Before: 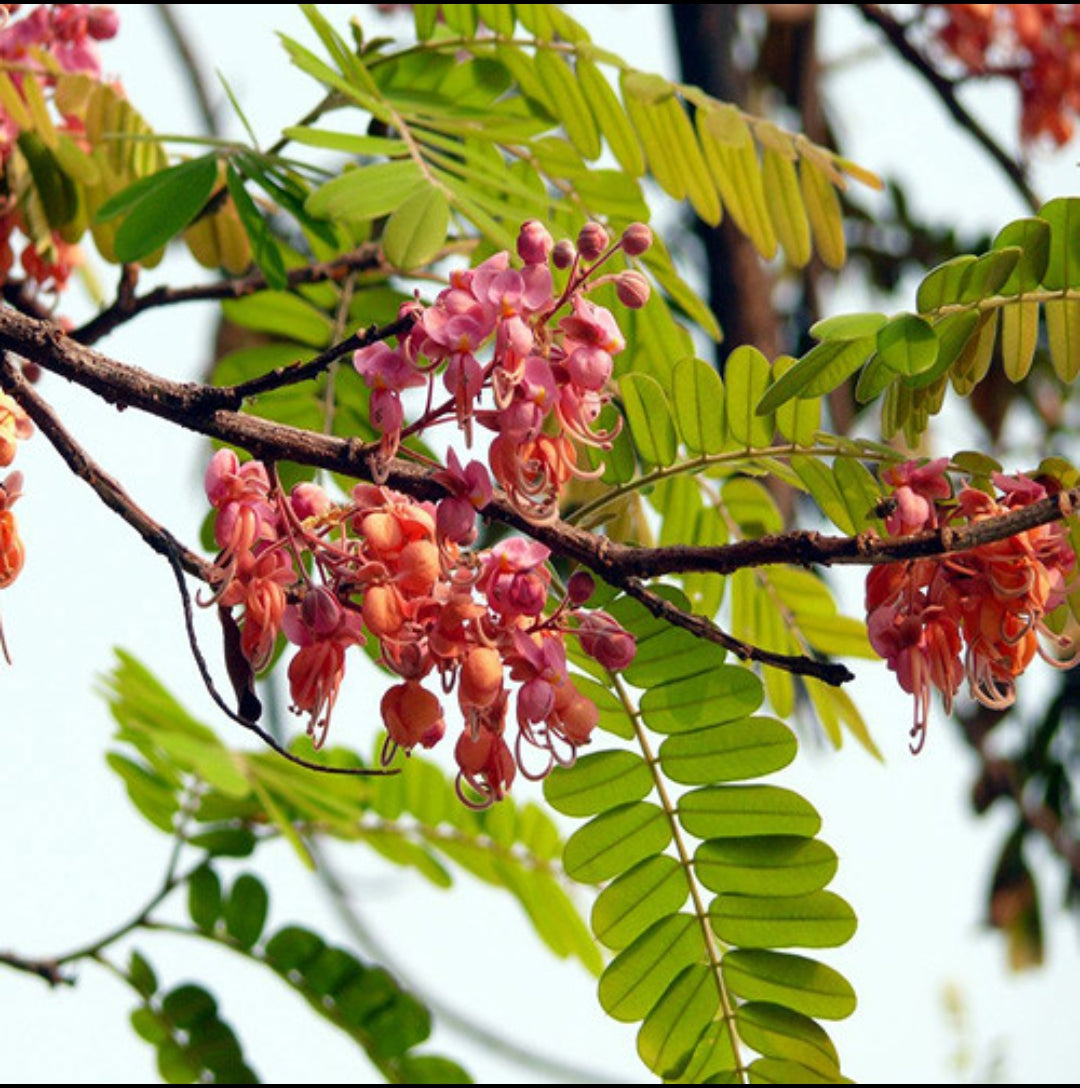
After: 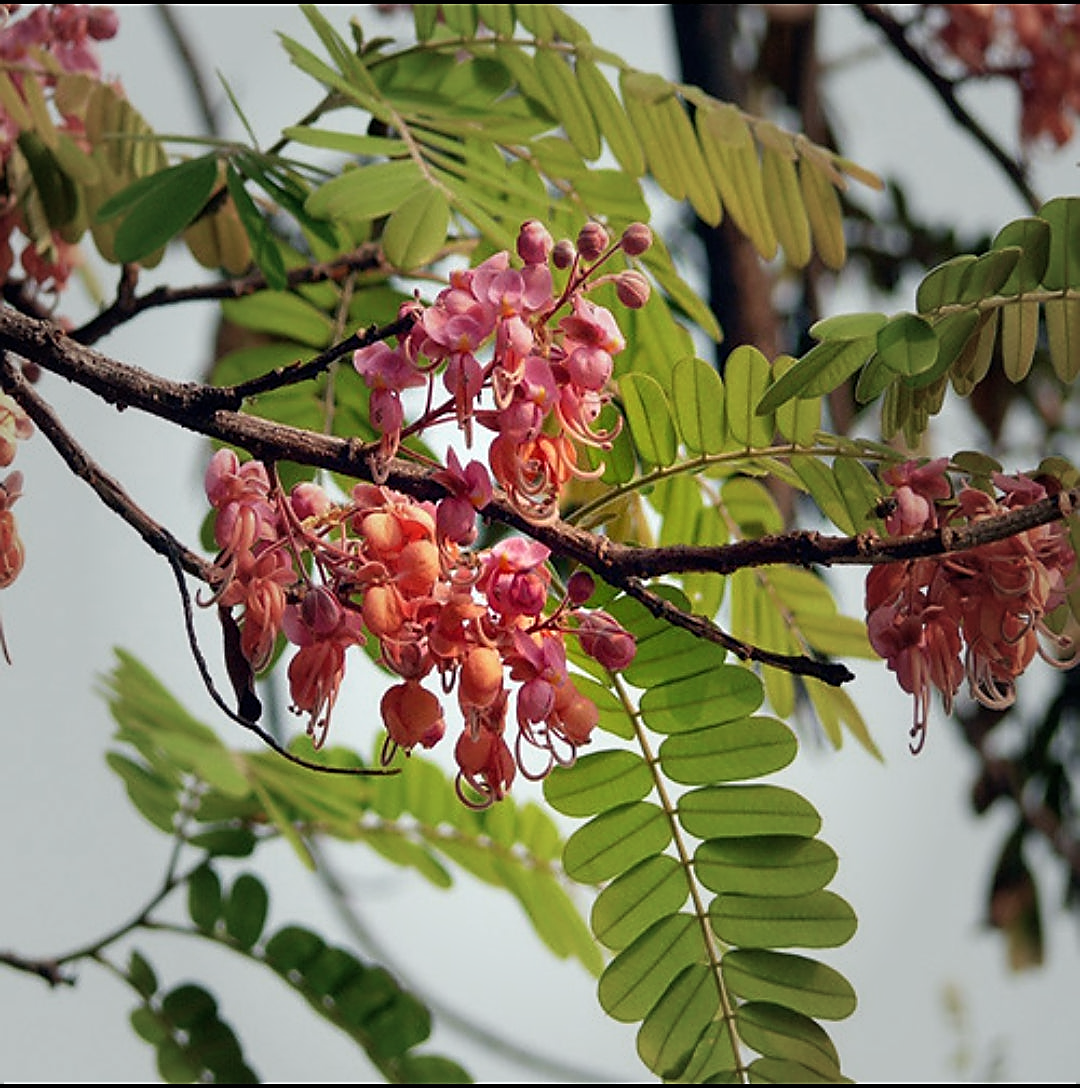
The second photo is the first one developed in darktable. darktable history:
vignetting: fall-off start 16.76%, fall-off radius 99.92%, brightness -0.457, saturation -0.29, width/height ratio 0.721, unbound false
sharpen: radius 1.4, amount 1.252, threshold 0.603
